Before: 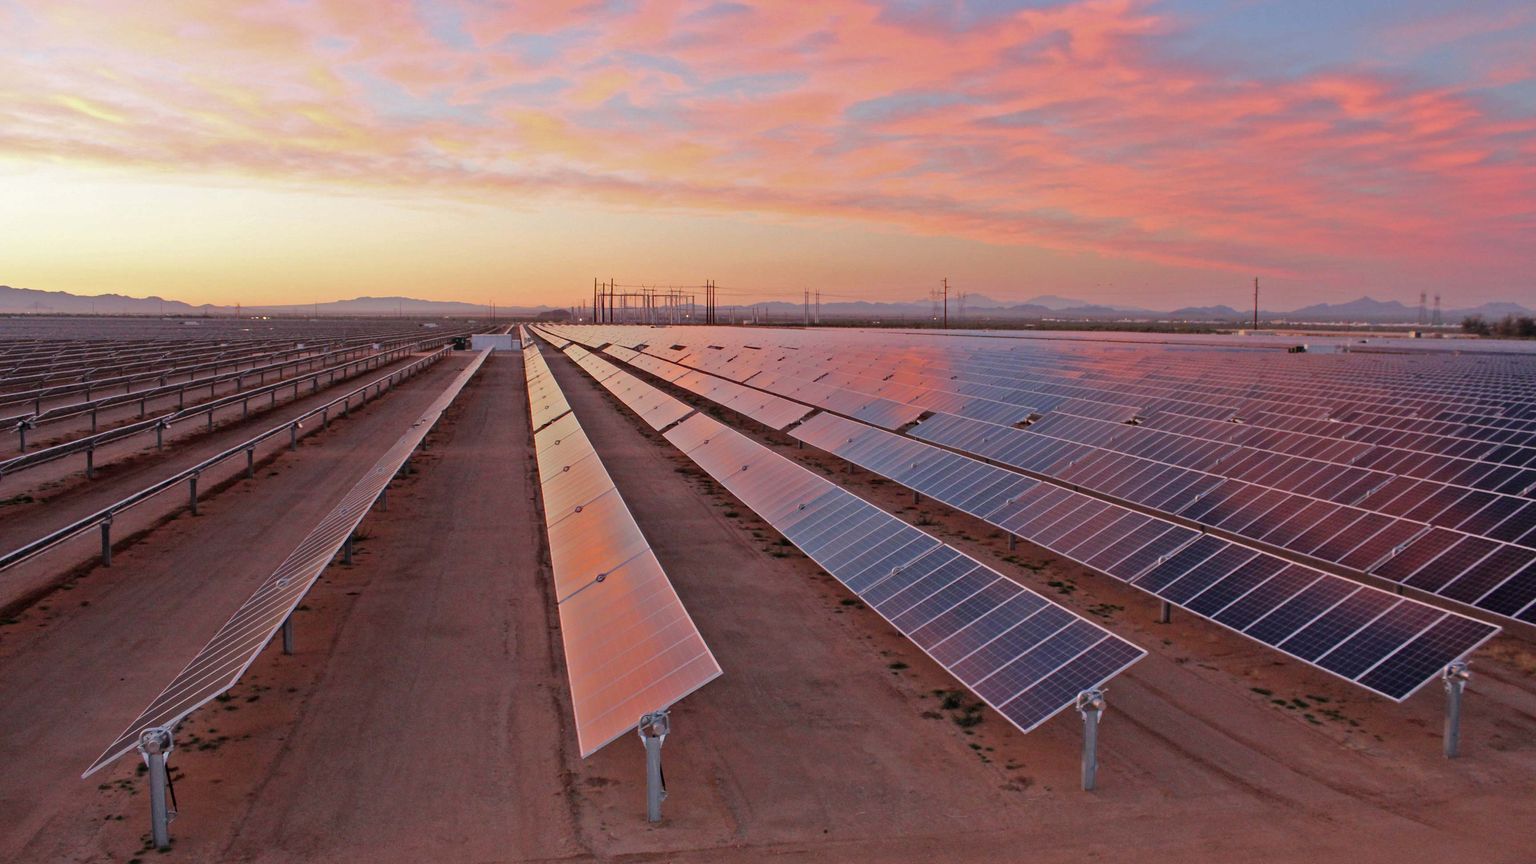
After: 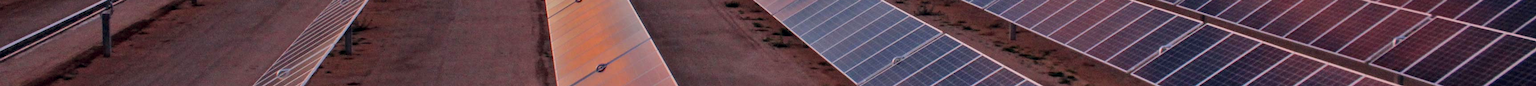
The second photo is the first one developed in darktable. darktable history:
crop and rotate: top 59.084%, bottom 30.916%
local contrast: on, module defaults
color correction: highlights a* 0.207, highlights b* 2.7, shadows a* -0.874, shadows b* -4.78
